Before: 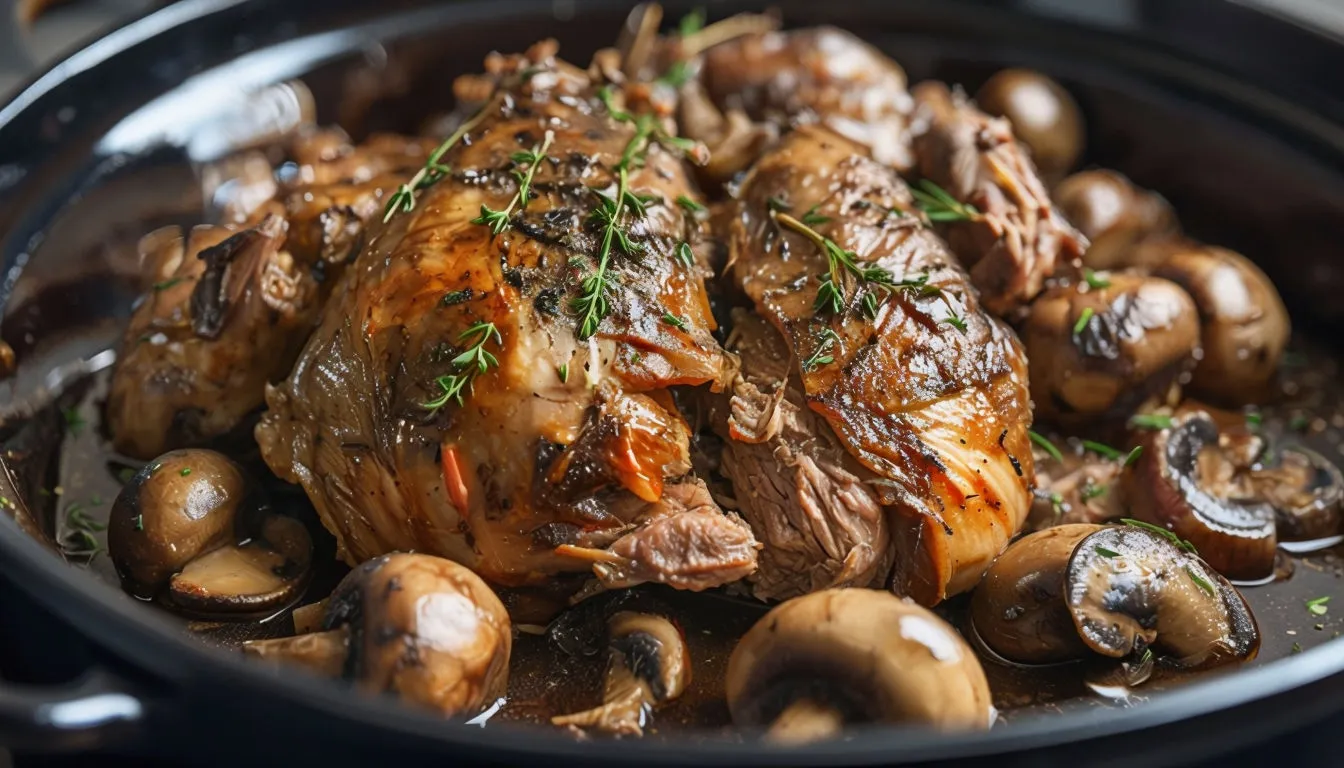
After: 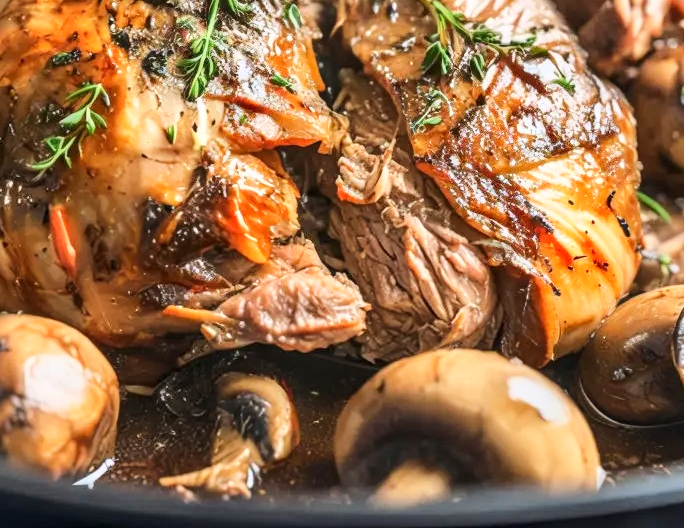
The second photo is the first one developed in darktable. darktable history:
crop and rotate: left 29.237%, top 31.152%, right 19.807%
base curve: curves: ch0 [(0, 0) (0.025, 0.046) (0.112, 0.277) (0.467, 0.74) (0.814, 0.929) (1, 0.942)]
local contrast: on, module defaults
